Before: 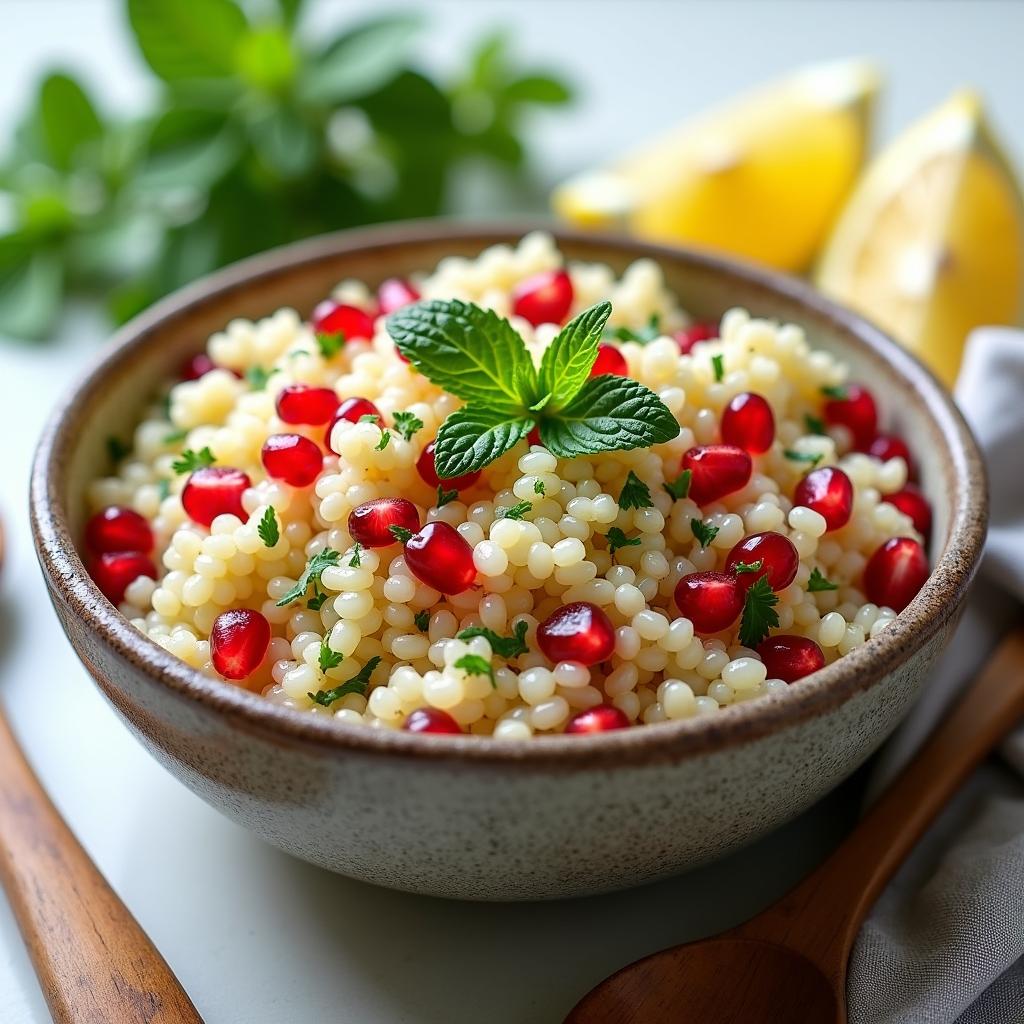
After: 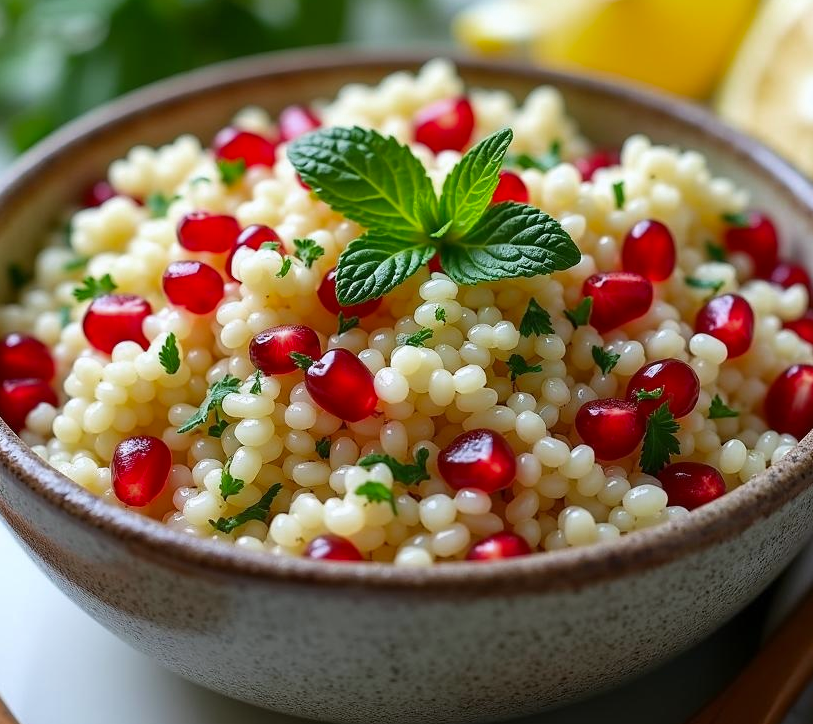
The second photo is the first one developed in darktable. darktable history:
crop: left 9.712%, top 16.928%, right 10.845%, bottom 12.332%
color zones: curves: ch0 [(0, 0.444) (0.143, 0.442) (0.286, 0.441) (0.429, 0.441) (0.571, 0.441) (0.714, 0.441) (0.857, 0.442) (1, 0.444)]
white balance: red 0.983, blue 1.036
